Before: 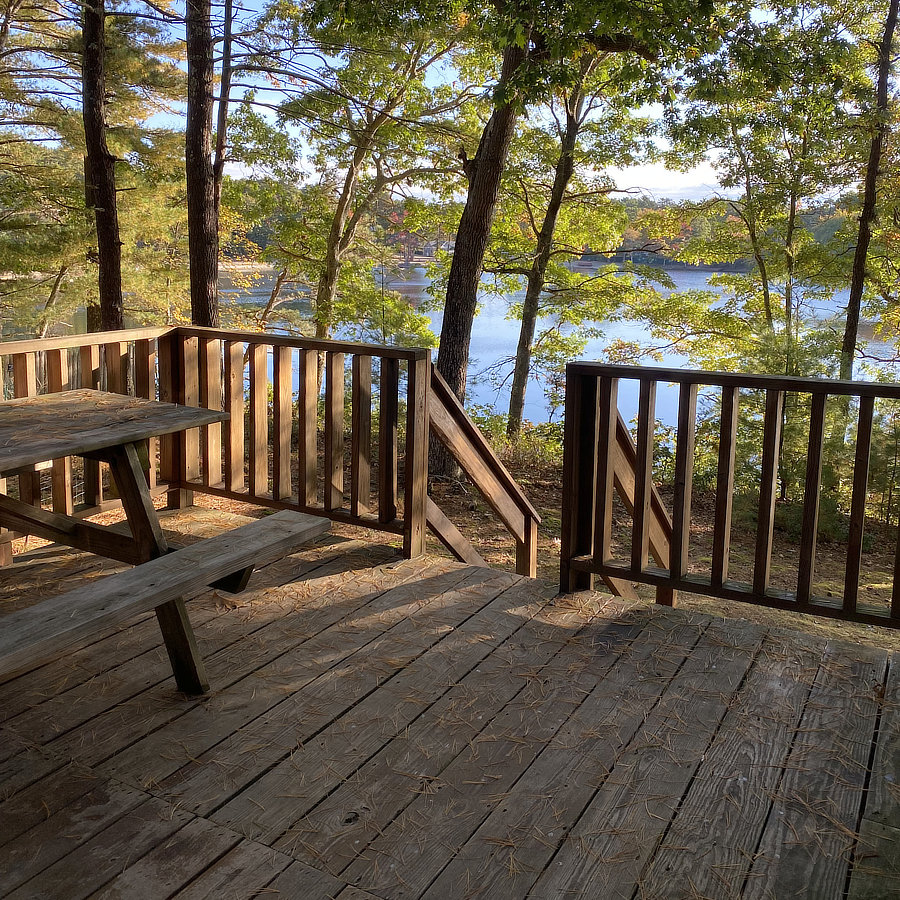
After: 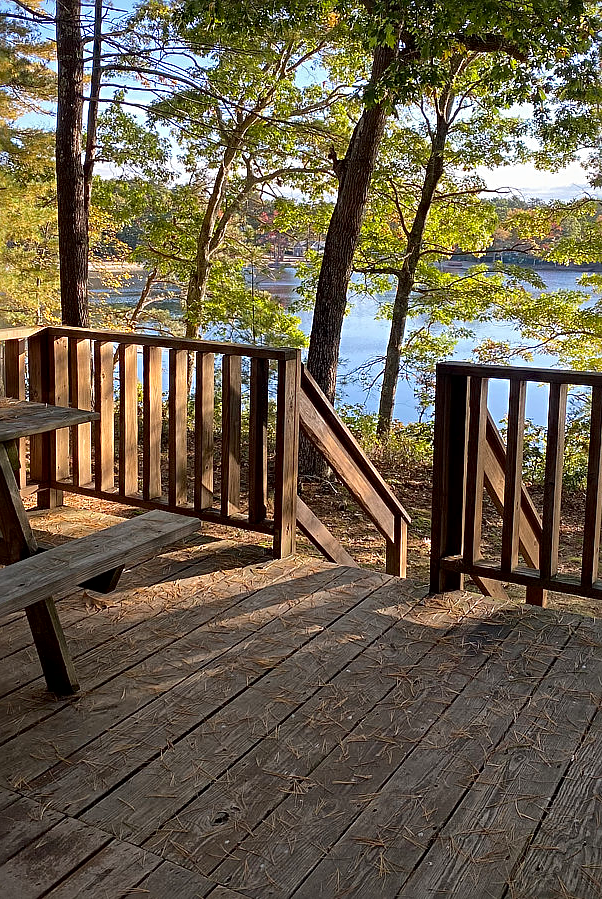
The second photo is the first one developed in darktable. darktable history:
tone equalizer: -7 EV 0.192 EV, -6 EV 0.117 EV, -5 EV 0.081 EV, -4 EV 0.028 EV, -2 EV -0.04 EV, -1 EV -0.053 EV, +0 EV -0.088 EV, smoothing diameter 24.8%, edges refinement/feathering 13.61, preserve details guided filter
sharpen: radius 2.534, amount 0.617
local contrast: mode bilateral grid, contrast 21, coarseness 99, detail 150%, midtone range 0.2
crop and rotate: left 14.508%, right 18.599%
